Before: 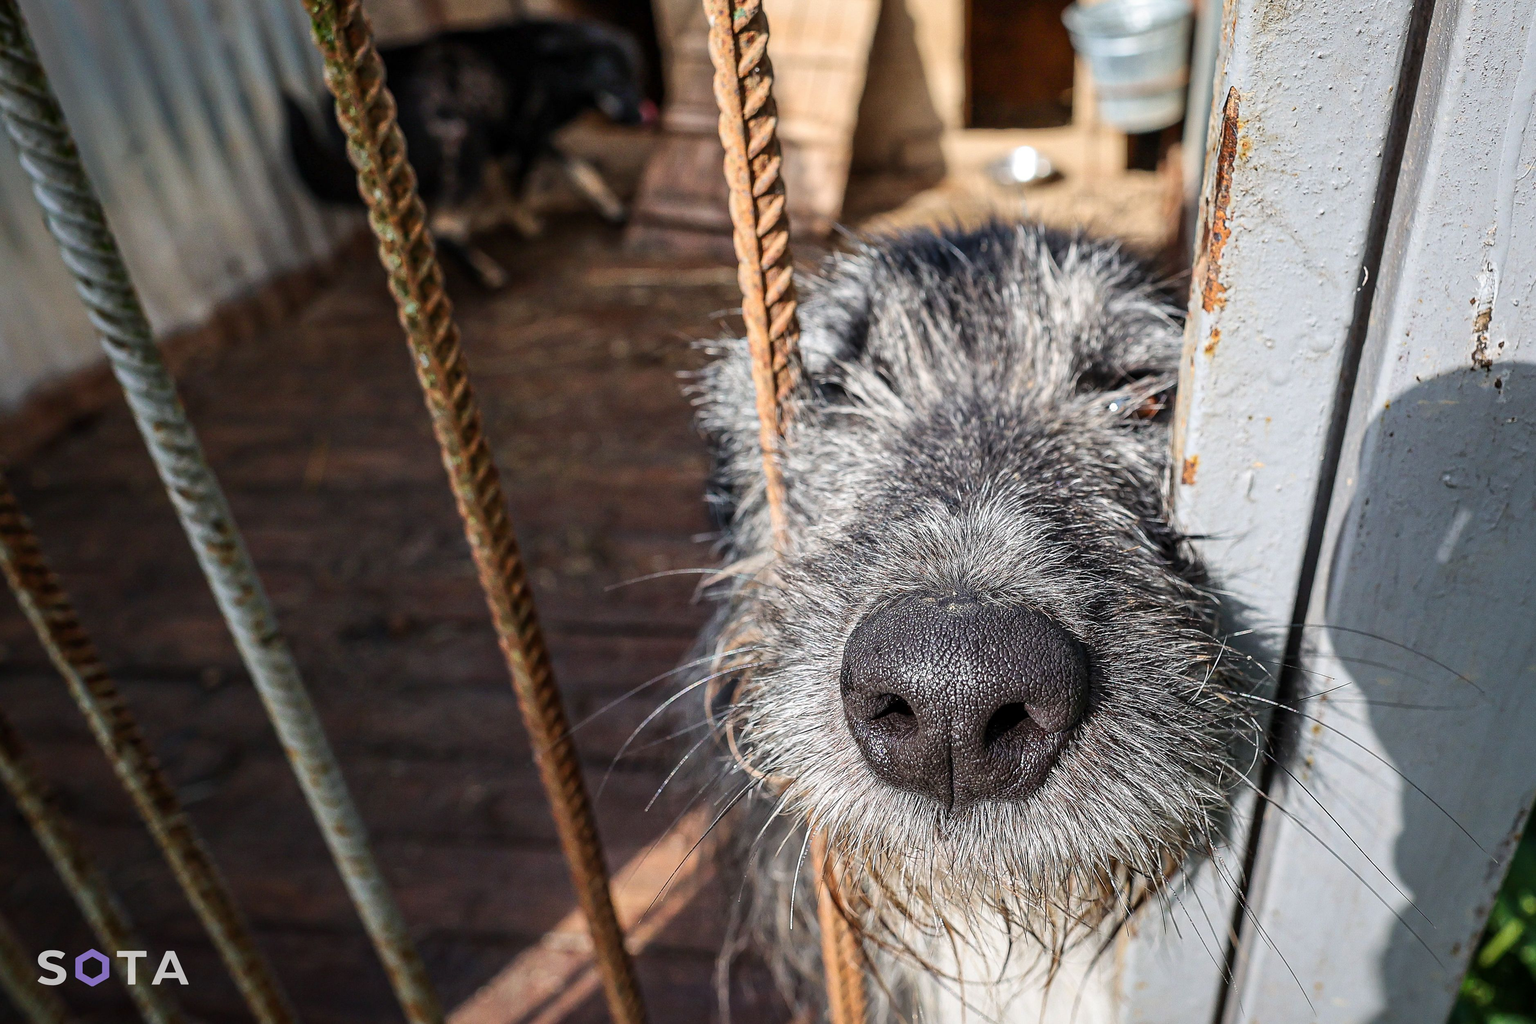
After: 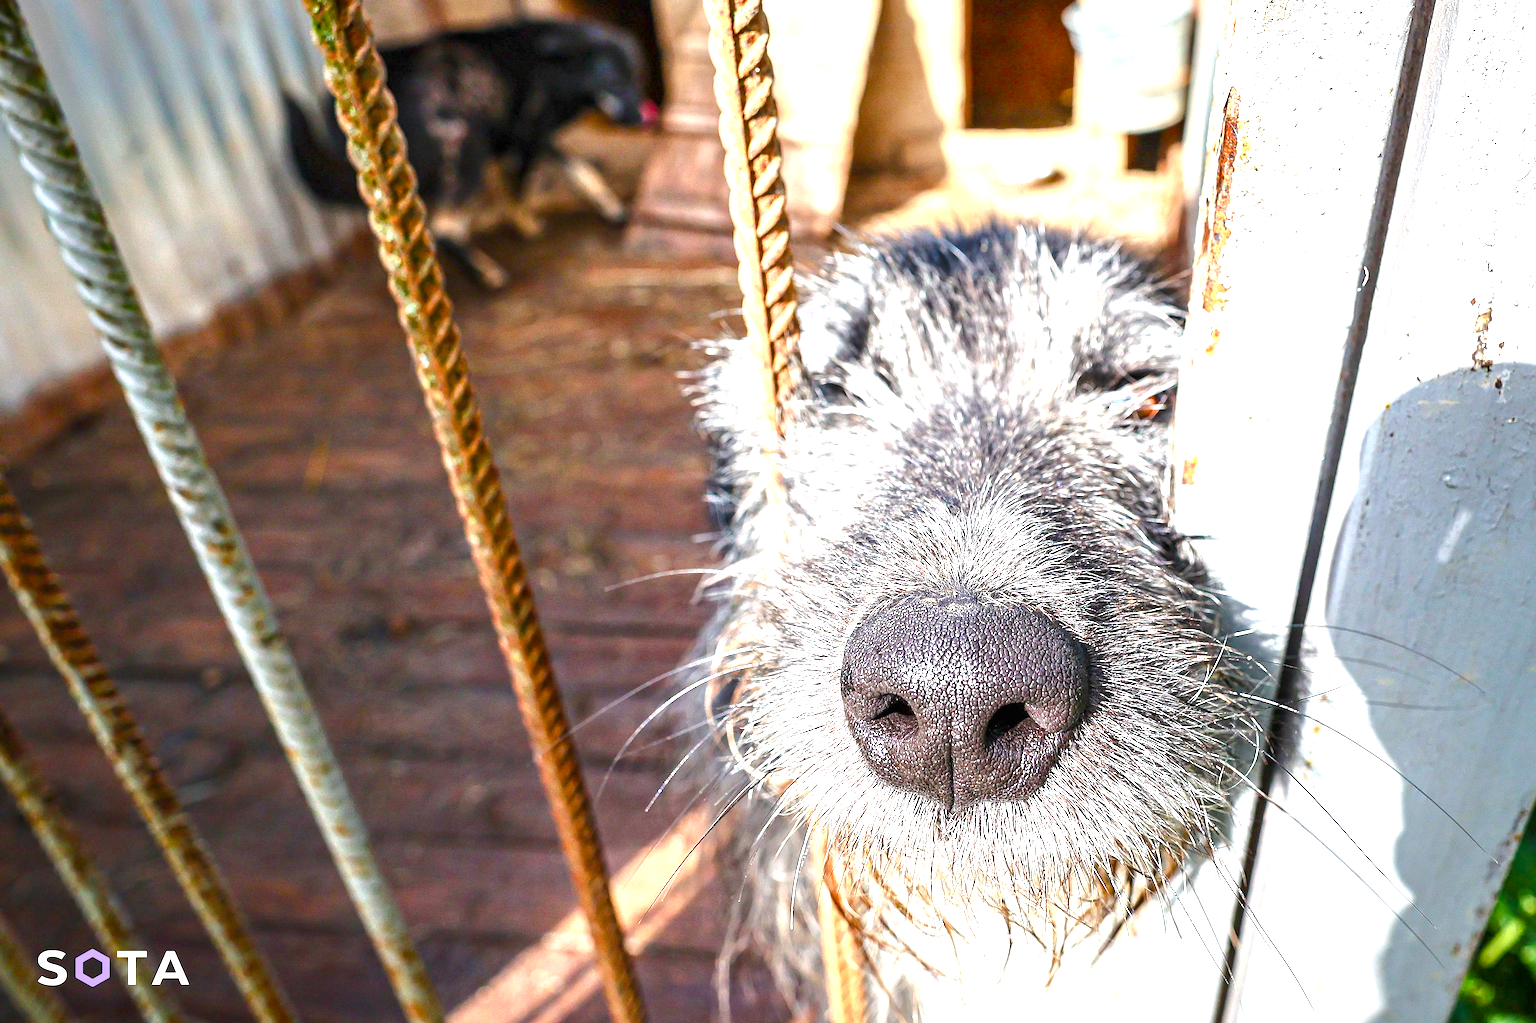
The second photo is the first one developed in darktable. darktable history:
color balance rgb: perceptual saturation grading › global saturation 0.691%, perceptual saturation grading › mid-tones 6.074%, perceptual saturation grading › shadows 71.813%, perceptual brilliance grading › mid-tones 10.239%, perceptual brilliance grading › shadows 14.758%
exposure: black level correction 0, exposure 1.56 EV, compensate highlight preservation false
